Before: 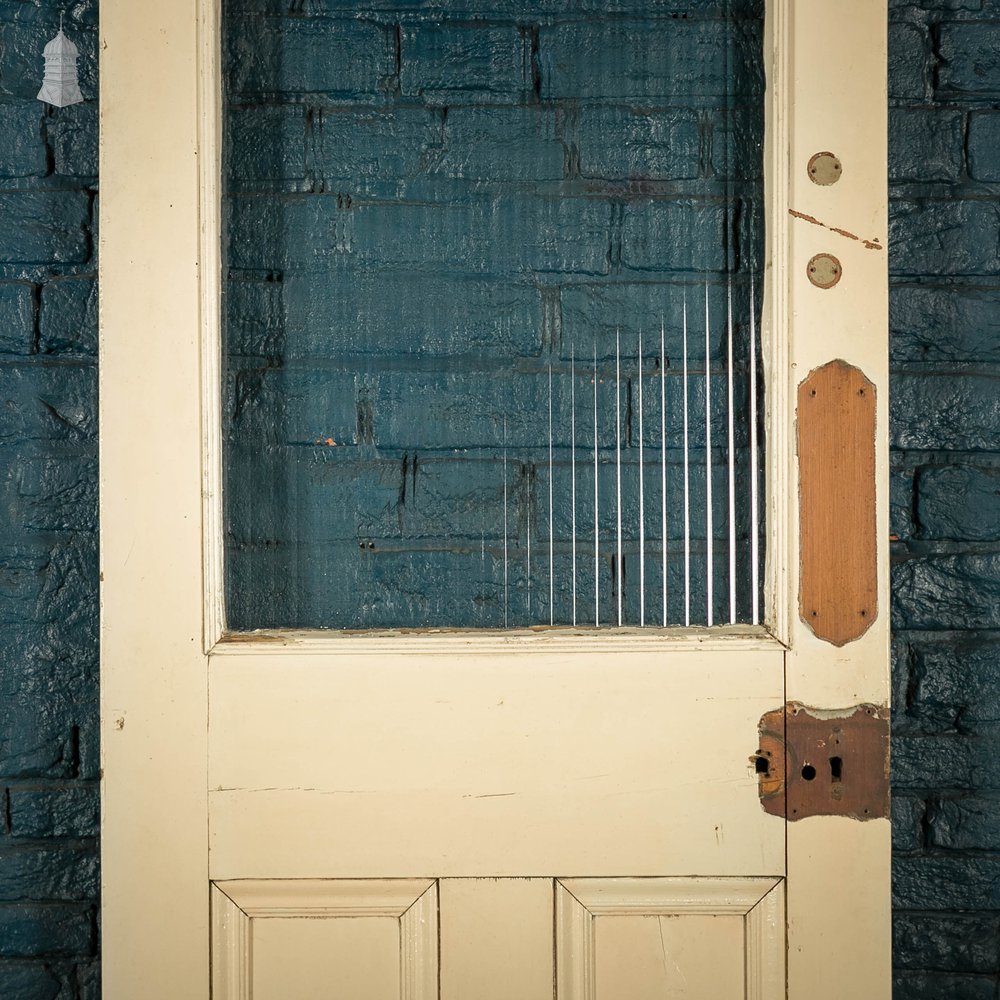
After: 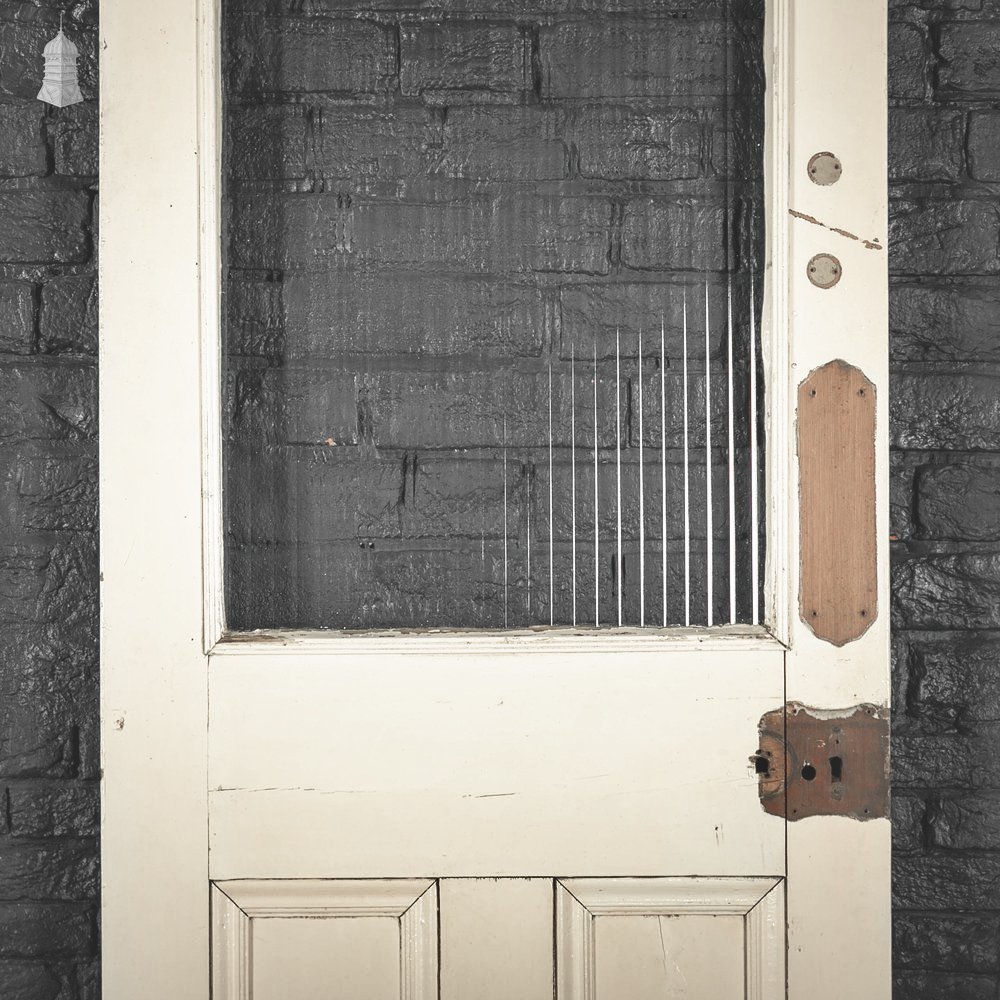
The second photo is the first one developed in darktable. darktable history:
exposure: black level correction -0.015, compensate exposure bias true, compensate highlight preservation false
shadows and highlights: soften with gaussian
color zones: curves: ch1 [(0, 0.831) (0.08, 0.771) (0.157, 0.268) (0.241, 0.207) (0.562, -0.005) (0.714, -0.013) (0.876, 0.01) (1, 0.831)]
base curve: curves: ch0 [(0, 0) (0.688, 0.865) (1, 1)], preserve colors none
